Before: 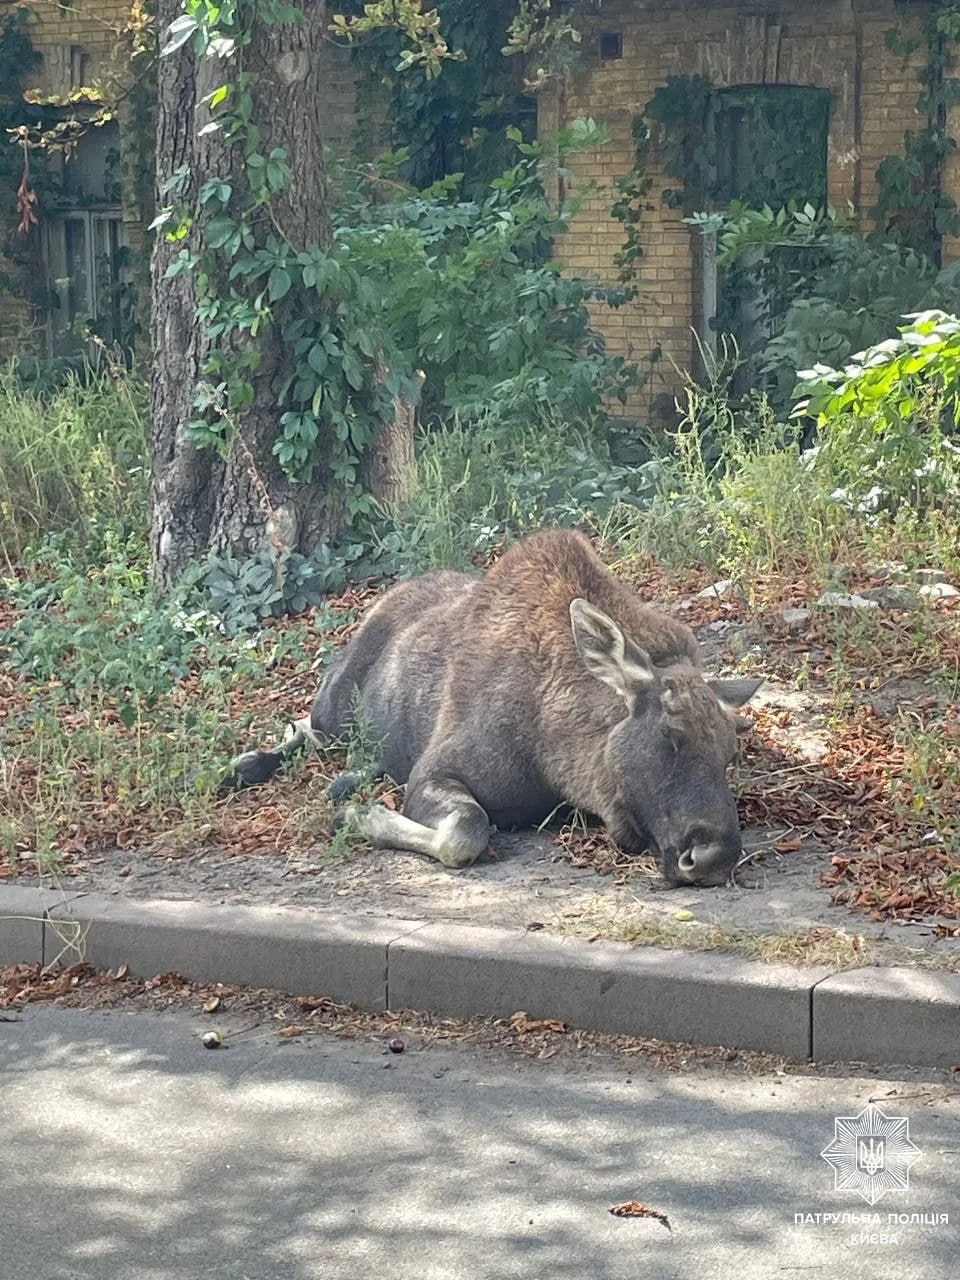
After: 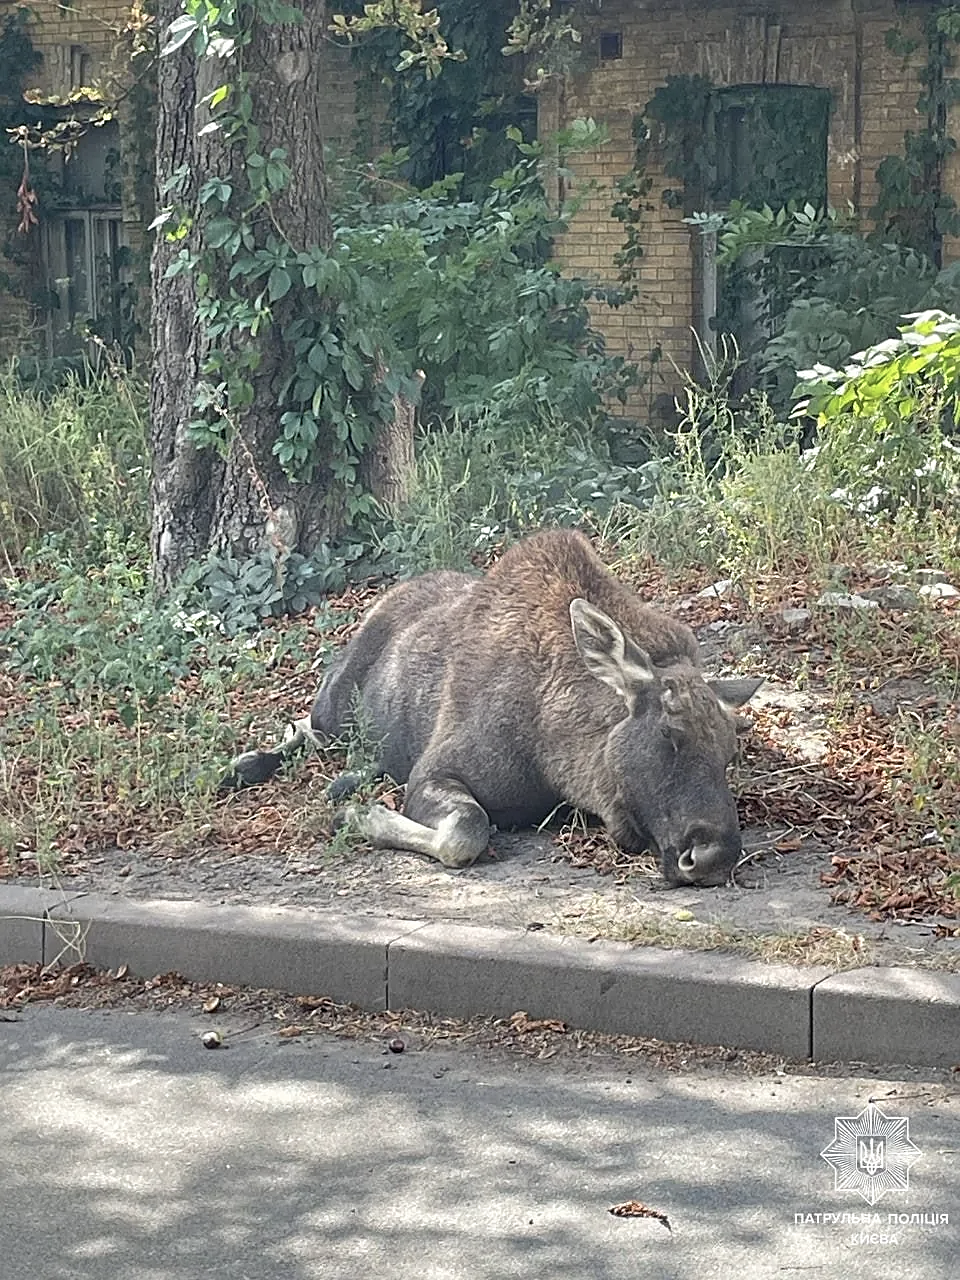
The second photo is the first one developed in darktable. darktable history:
sharpen: amount 0.478
color correction: saturation 0.8
